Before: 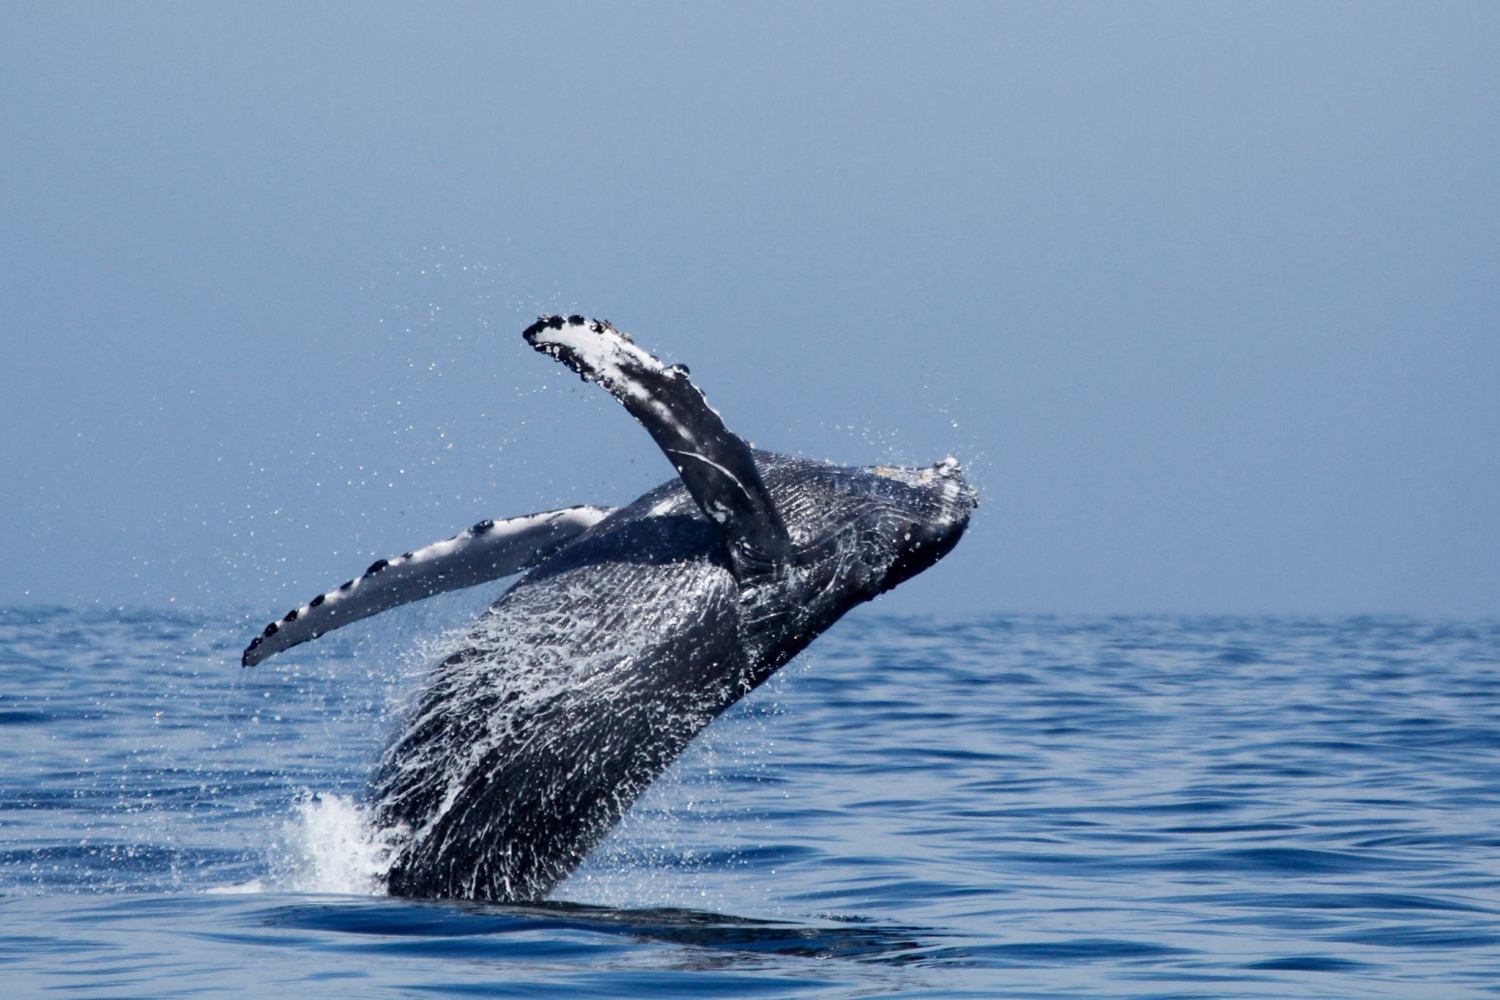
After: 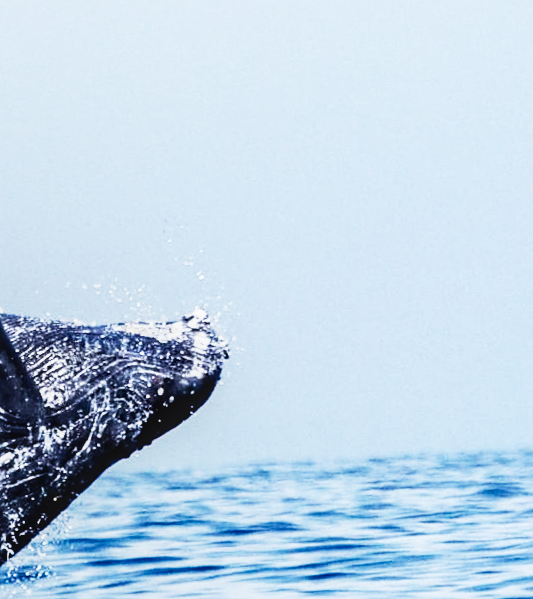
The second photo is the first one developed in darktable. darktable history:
sharpen: on, module defaults
crop and rotate: left 49.936%, top 10.094%, right 13.136%, bottom 24.256%
exposure: black level correction 0, exposure 1 EV, compensate exposure bias true, compensate highlight preservation false
sigmoid: contrast 1.7, skew 0.1, preserve hue 0%, red attenuation 0.1, red rotation 0.035, green attenuation 0.1, green rotation -0.017, blue attenuation 0.15, blue rotation -0.052, base primaries Rec2020
color balance rgb: perceptual brilliance grading › highlights 14.29%, perceptual brilliance grading › mid-tones -5.92%, perceptual brilliance grading › shadows -26.83%, global vibrance 31.18%
rotate and perspective: rotation -3.52°, crop left 0.036, crop right 0.964, crop top 0.081, crop bottom 0.919
local contrast: on, module defaults
white balance: red 0.984, blue 1.059
